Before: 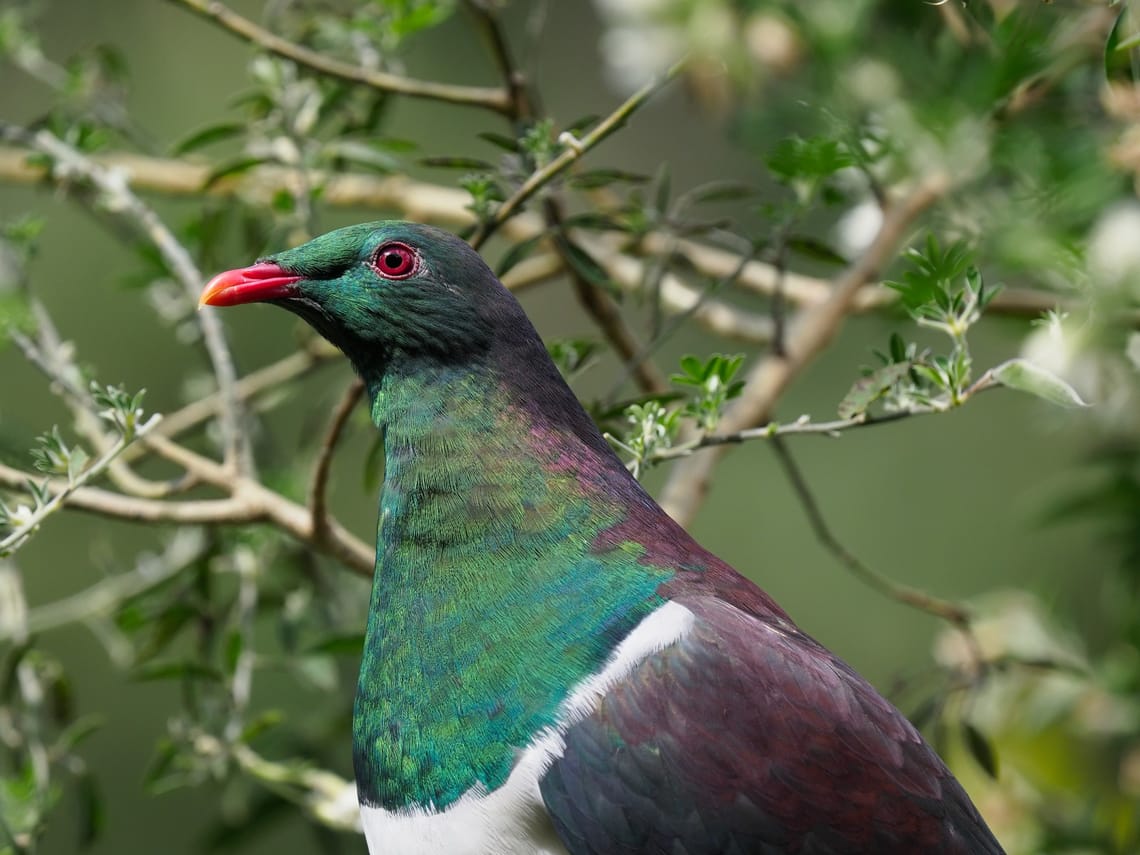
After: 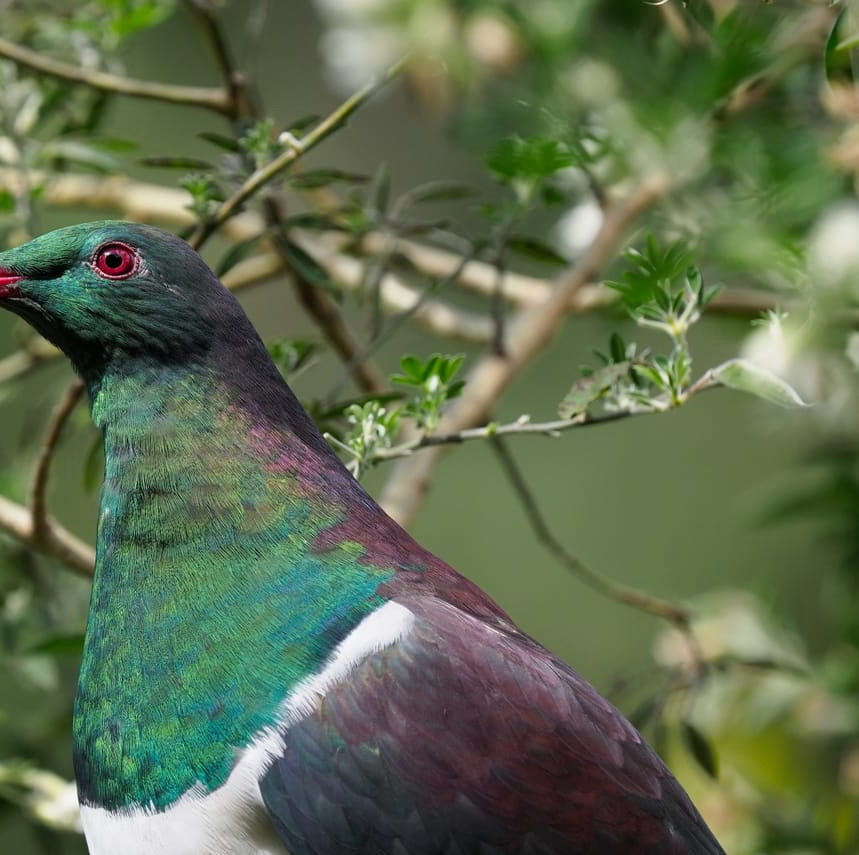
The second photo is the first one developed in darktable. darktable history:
crop and rotate: left 24.6%
levels: mode automatic
